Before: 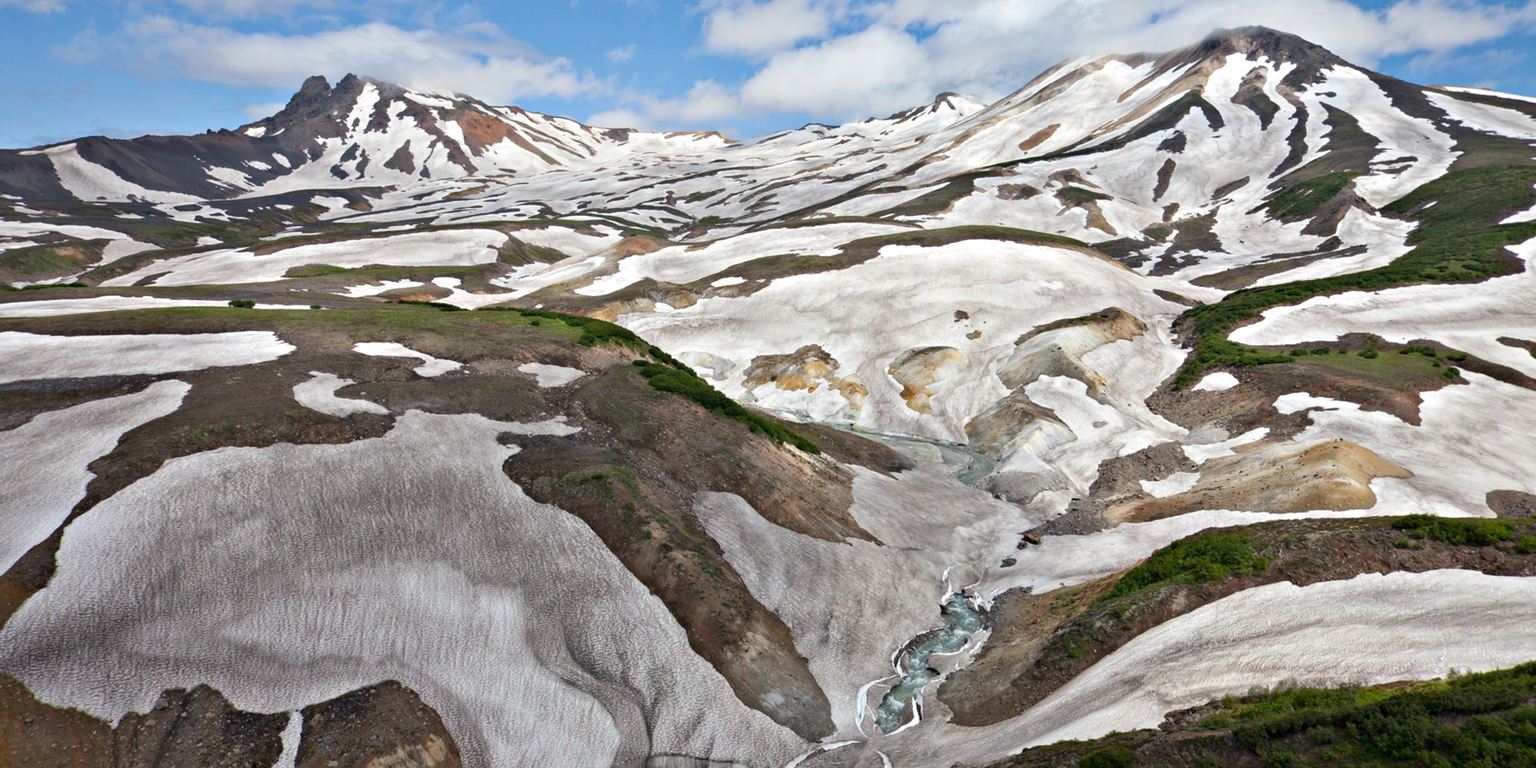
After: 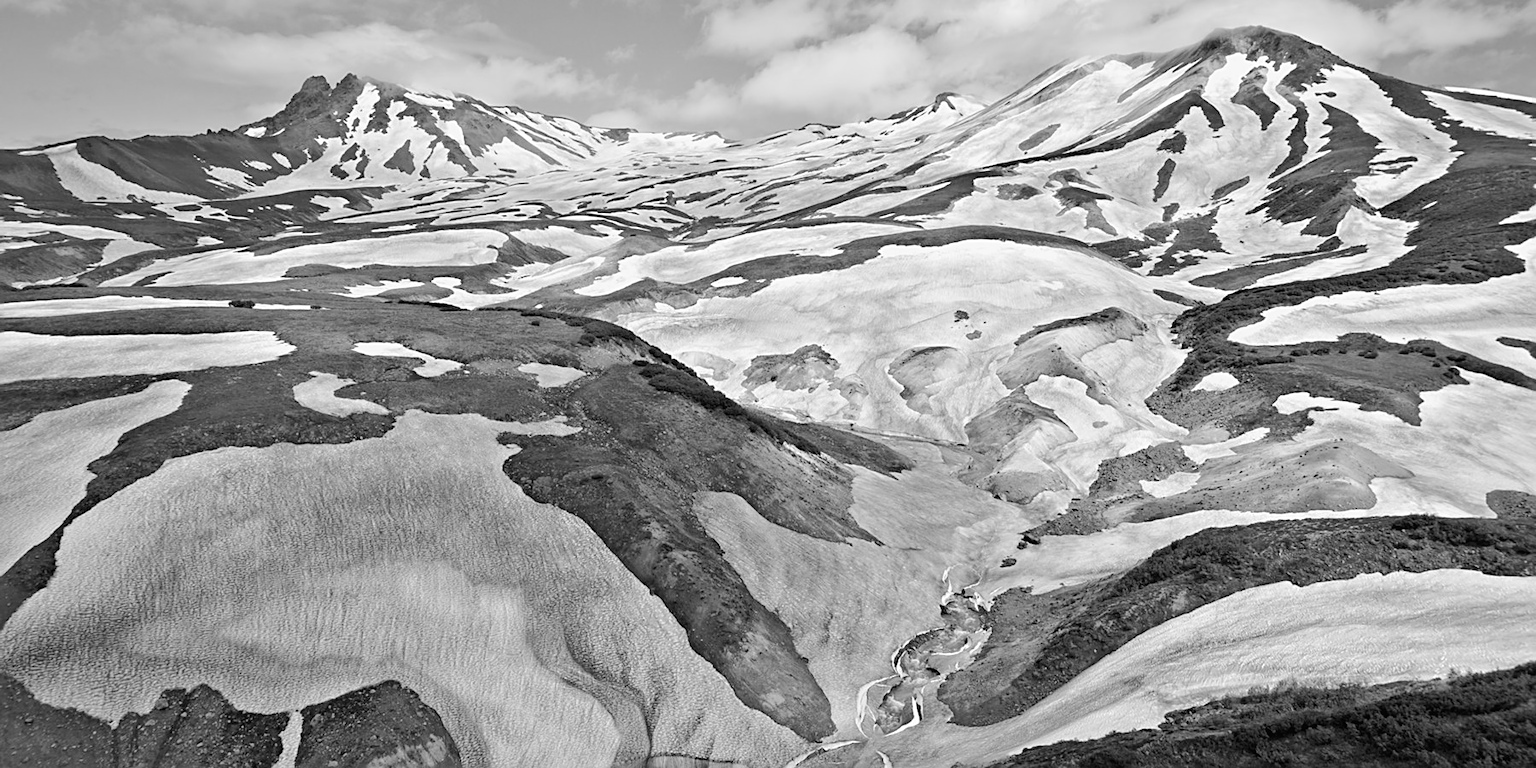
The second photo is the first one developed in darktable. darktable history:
color balance rgb: perceptual saturation grading › global saturation 25%, perceptual brilliance grading › mid-tones 10%, perceptual brilliance grading › shadows 15%, global vibrance 20%
sharpen: on, module defaults
monochrome: on, module defaults
tone curve: curves: ch0 [(0, 0.013) (0.036, 0.035) (0.274, 0.288) (0.504, 0.536) (0.844, 0.84) (1, 0.97)]; ch1 [(0, 0) (0.389, 0.403) (0.462, 0.48) (0.499, 0.5) (0.524, 0.529) (0.567, 0.603) (0.626, 0.651) (0.749, 0.781) (1, 1)]; ch2 [(0, 0) (0.464, 0.478) (0.5, 0.501) (0.533, 0.539) (0.599, 0.6) (0.704, 0.732) (1, 1)], color space Lab, independent channels, preserve colors none
